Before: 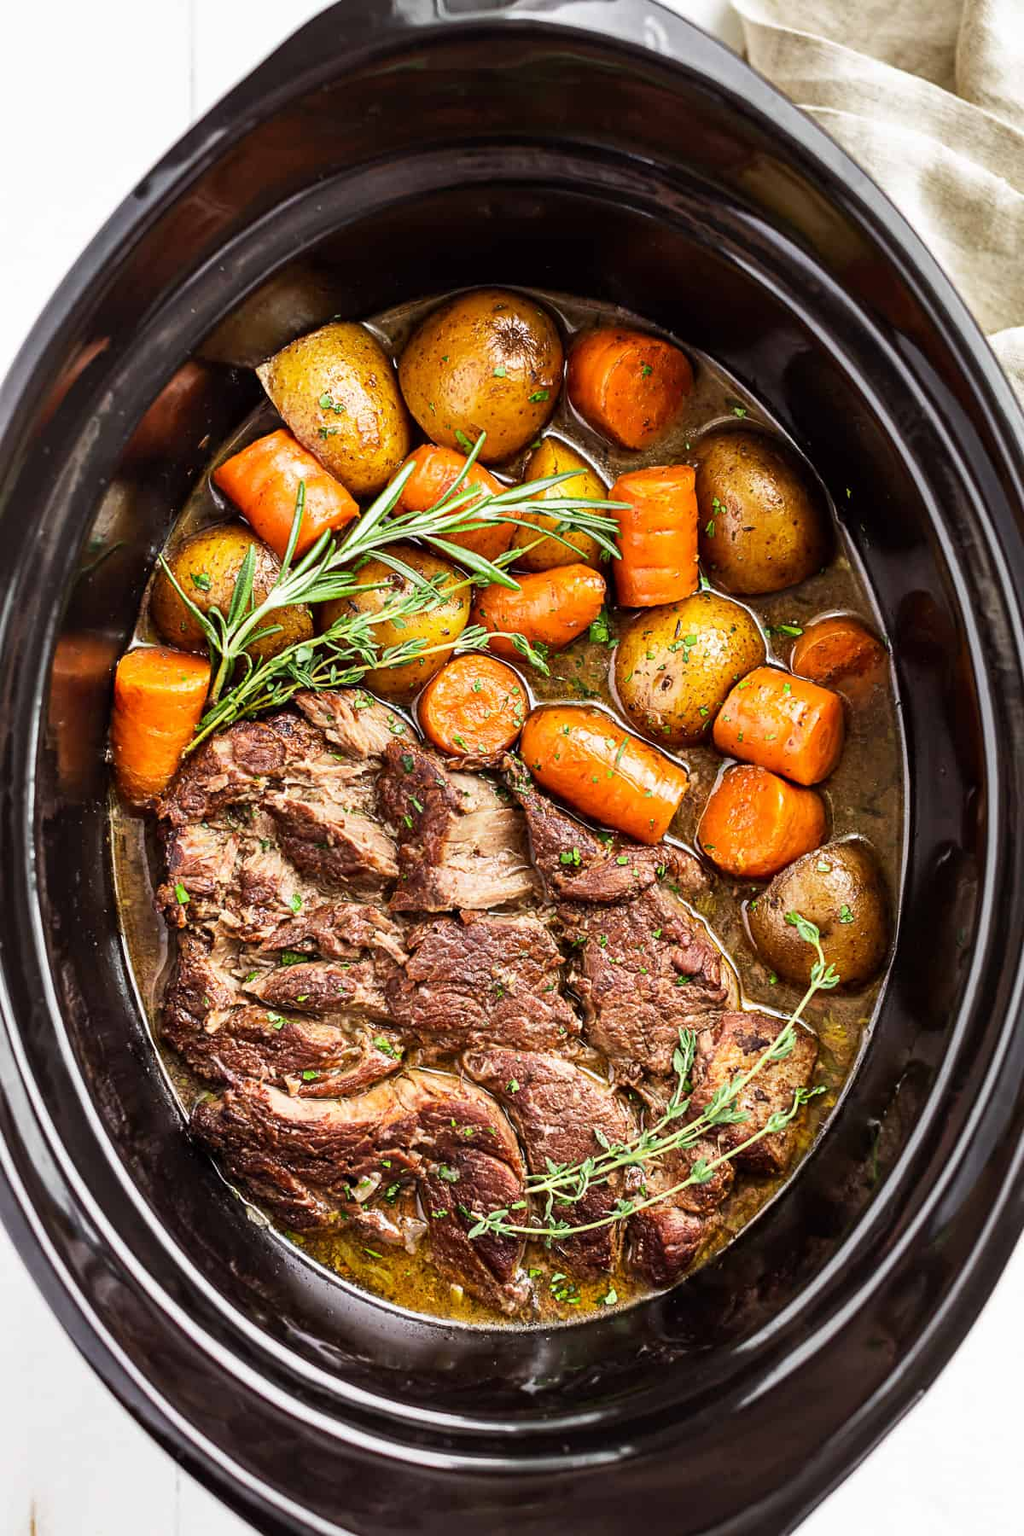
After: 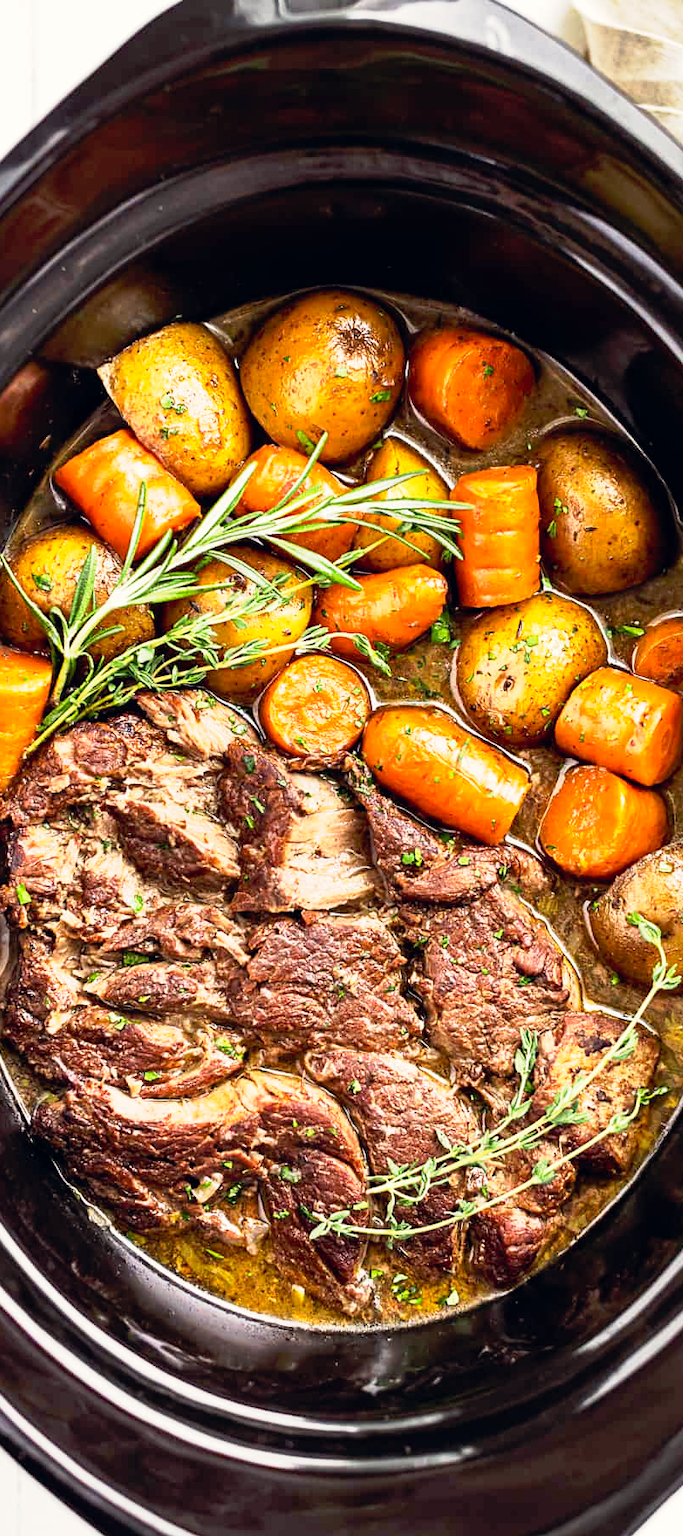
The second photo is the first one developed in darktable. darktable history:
exposure: exposure 0.201 EV, compensate highlight preservation false
crop and rotate: left 15.534%, right 17.722%
color correction: highlights a* 0.39, highlights b* 2.71, shadows a* -1.17, shadows b* -4.02
tone curve: curves: ch0 [(0, 0) (0.105, 0.068) (0.181, 0.185) (0.28, 0.291) (0.384, 0.404) (0.485, 0.531) (0.638, 0.681) (0.795, 0.879) (1, 0.977)]; ch1 [(0, 0) (0.161, 0.092) (0.35, 0.33) (0.379, 0.401) (0.456, 0.469) (0.504, 0.5) (0.512, 0.514) (0.58, 0.597) (0.635, 0.646) (1, 1)]; ch2 [(0, 0) (0.371, 0.362) (0.437, 0.437) (0.5, 0.5) (0.53, 0.523) (0.56, 0.58) (0.622, 0.606) (1, 1)], preserve colors none
